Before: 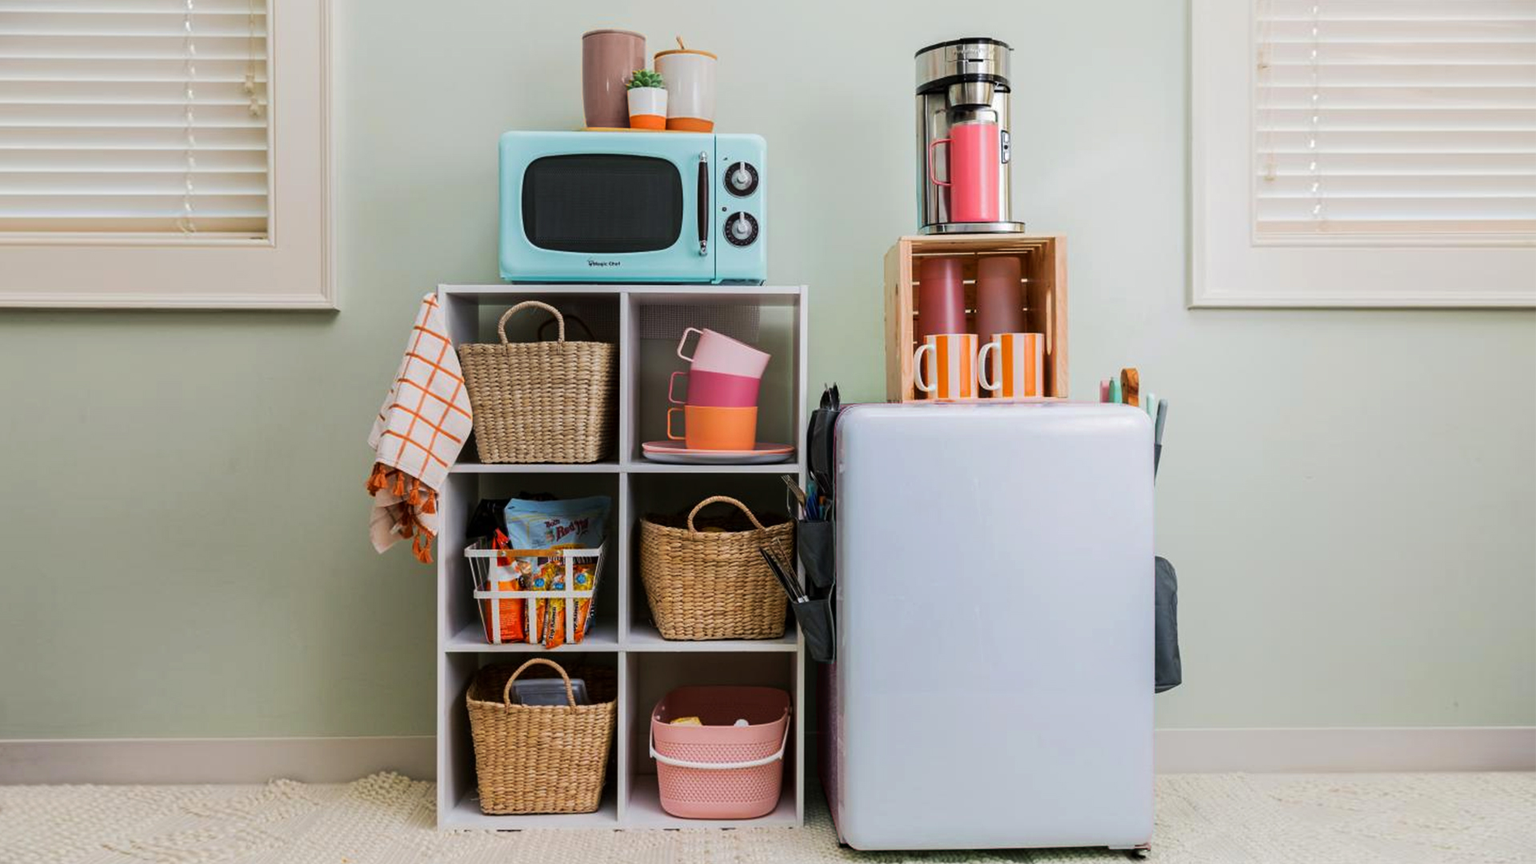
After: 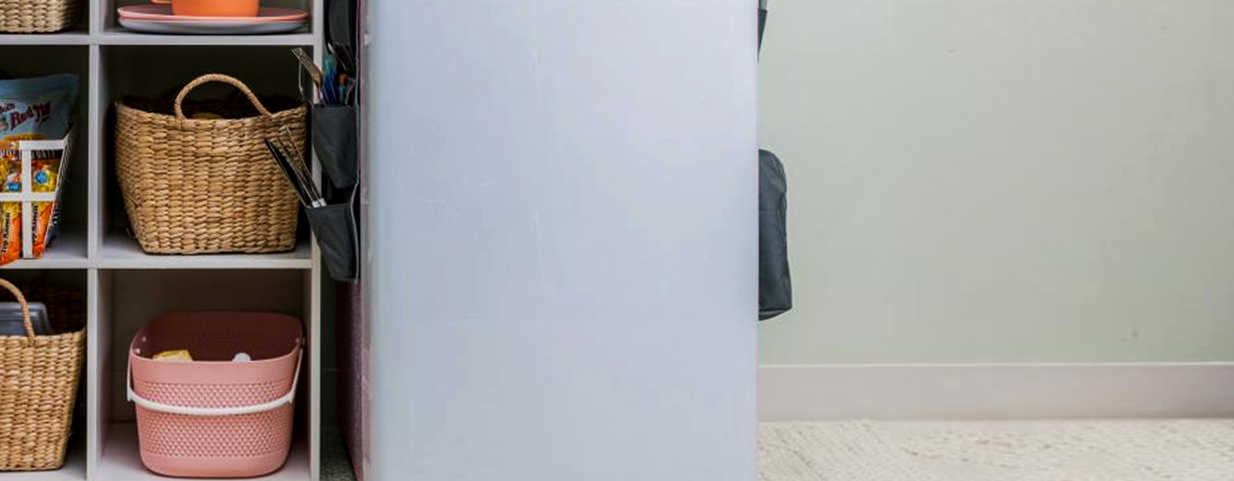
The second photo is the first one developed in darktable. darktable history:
local contrast: on, module defaults
crop and rotate: left 35.721%, top 50.587%, bottom 4.851%
